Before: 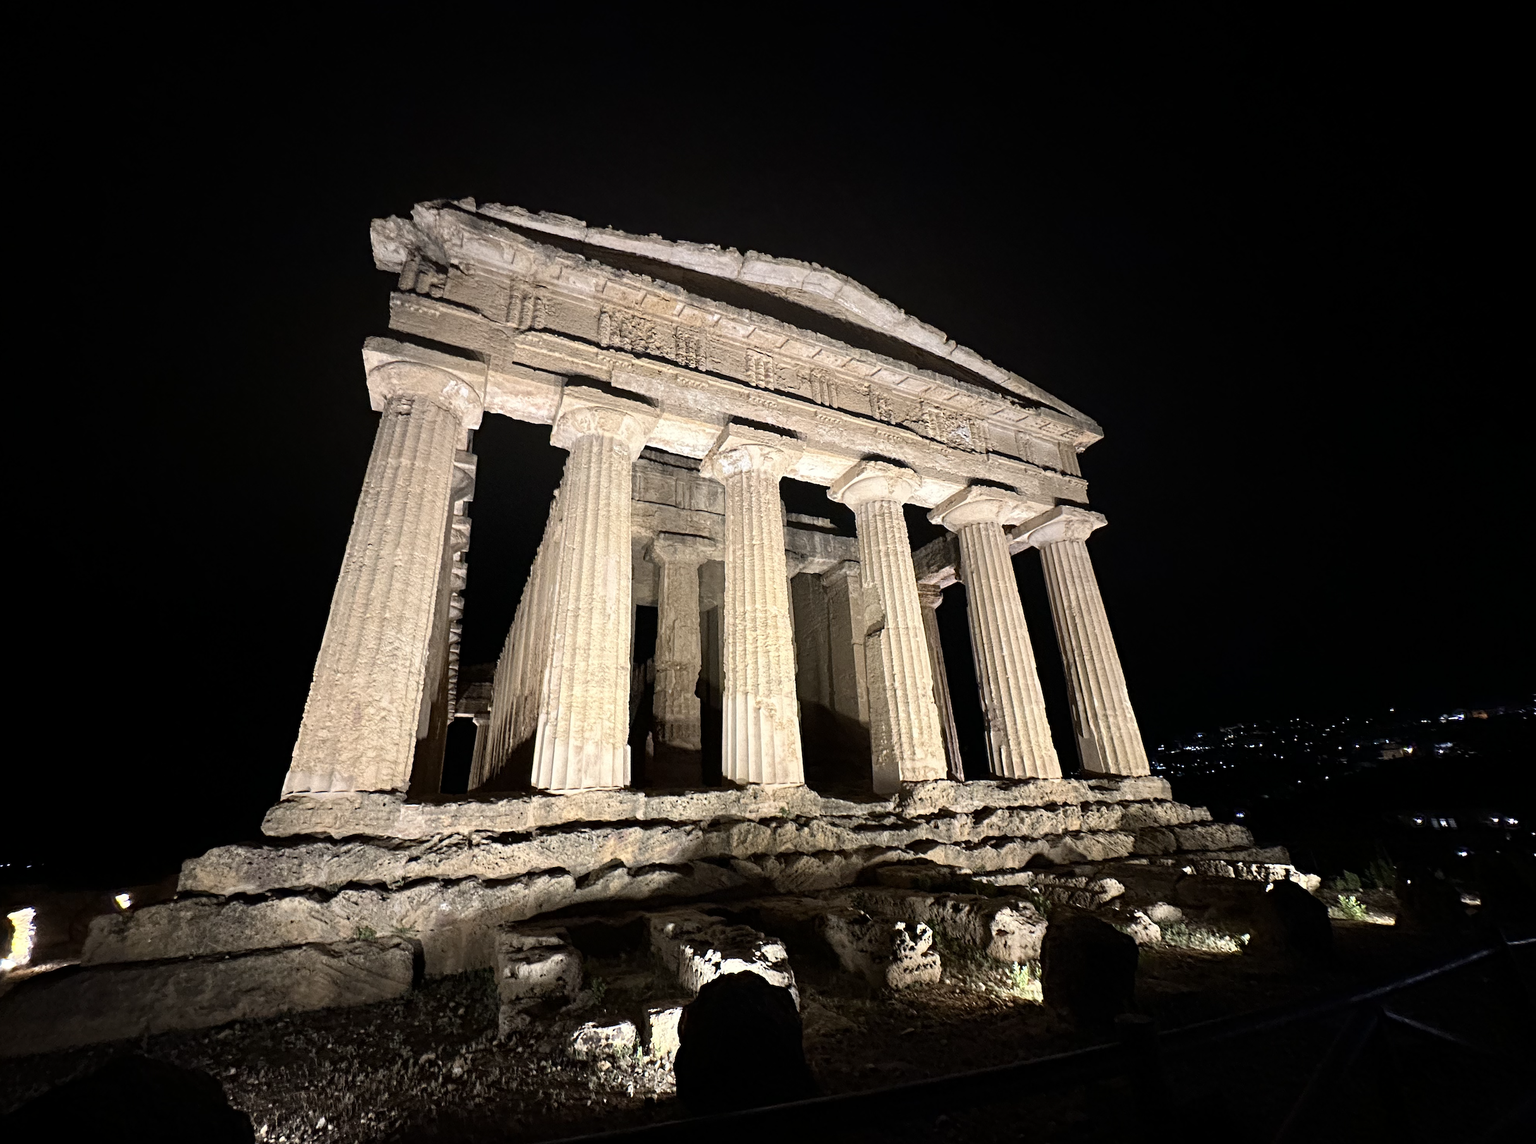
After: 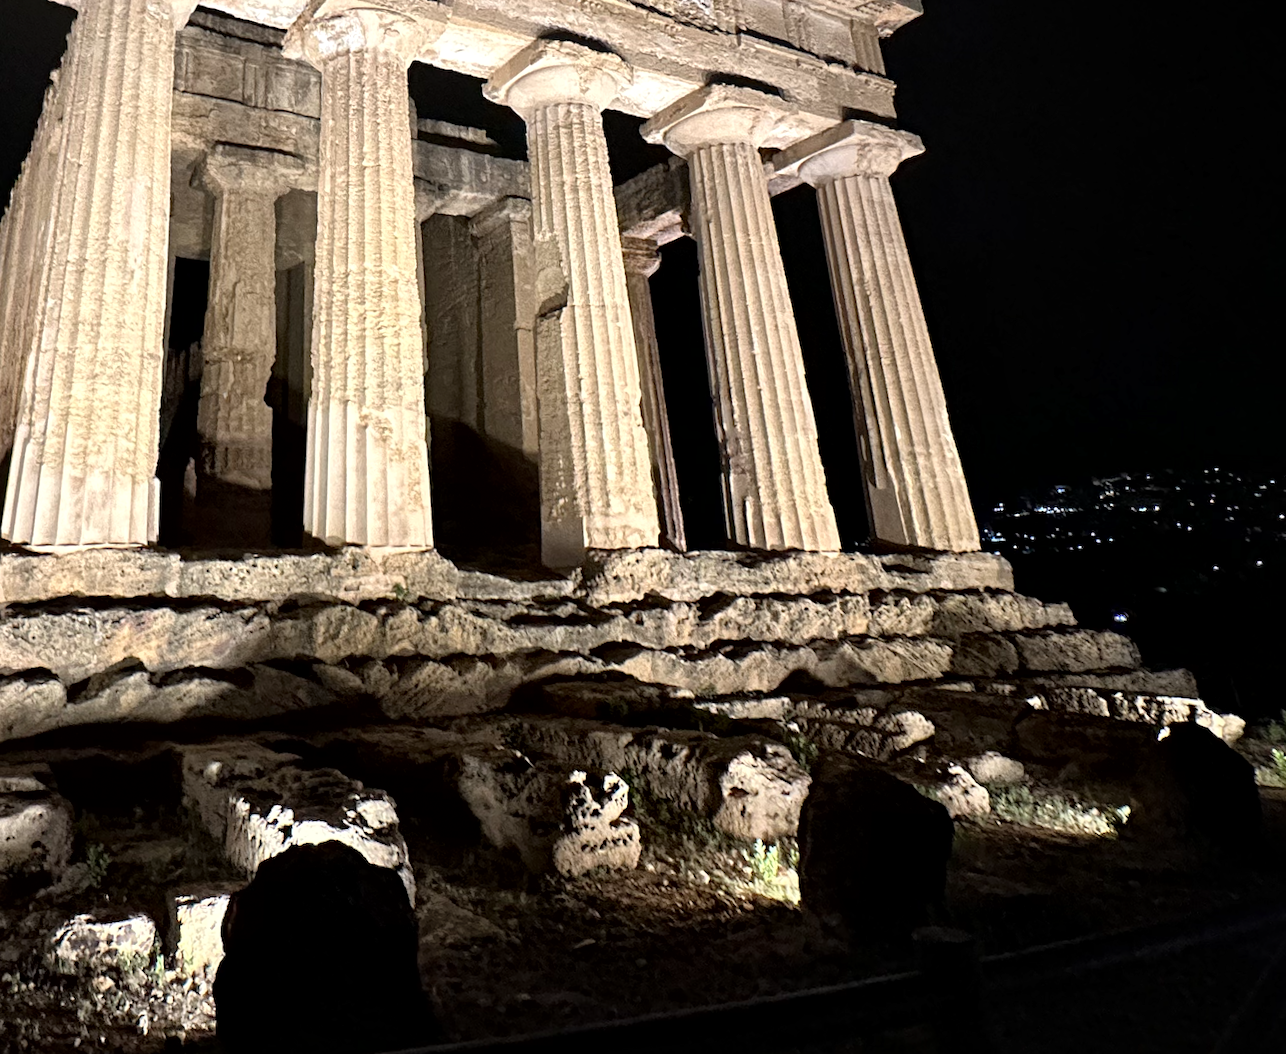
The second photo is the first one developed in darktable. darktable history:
local contrast: mode bilateral grid, contrast 20, coarseness 50, detail 159%, midtone range 0.2
crop: left 34.479%, top 38.822%, right 13.718%, bottom 5.172%
rotate and perspective: rotation 1.72°, automatic cropping off
